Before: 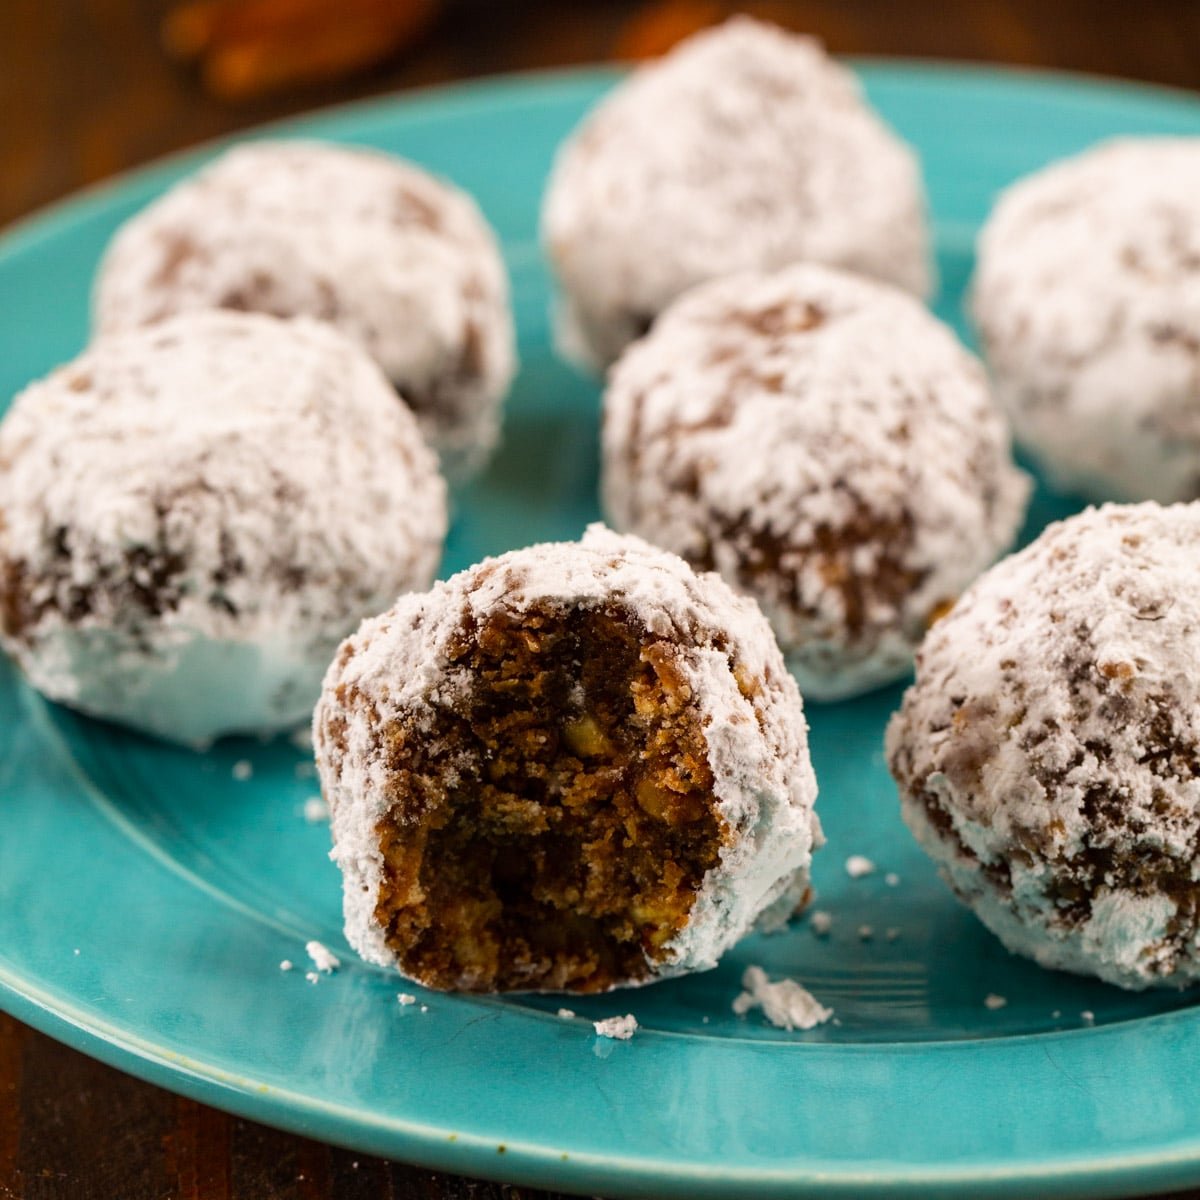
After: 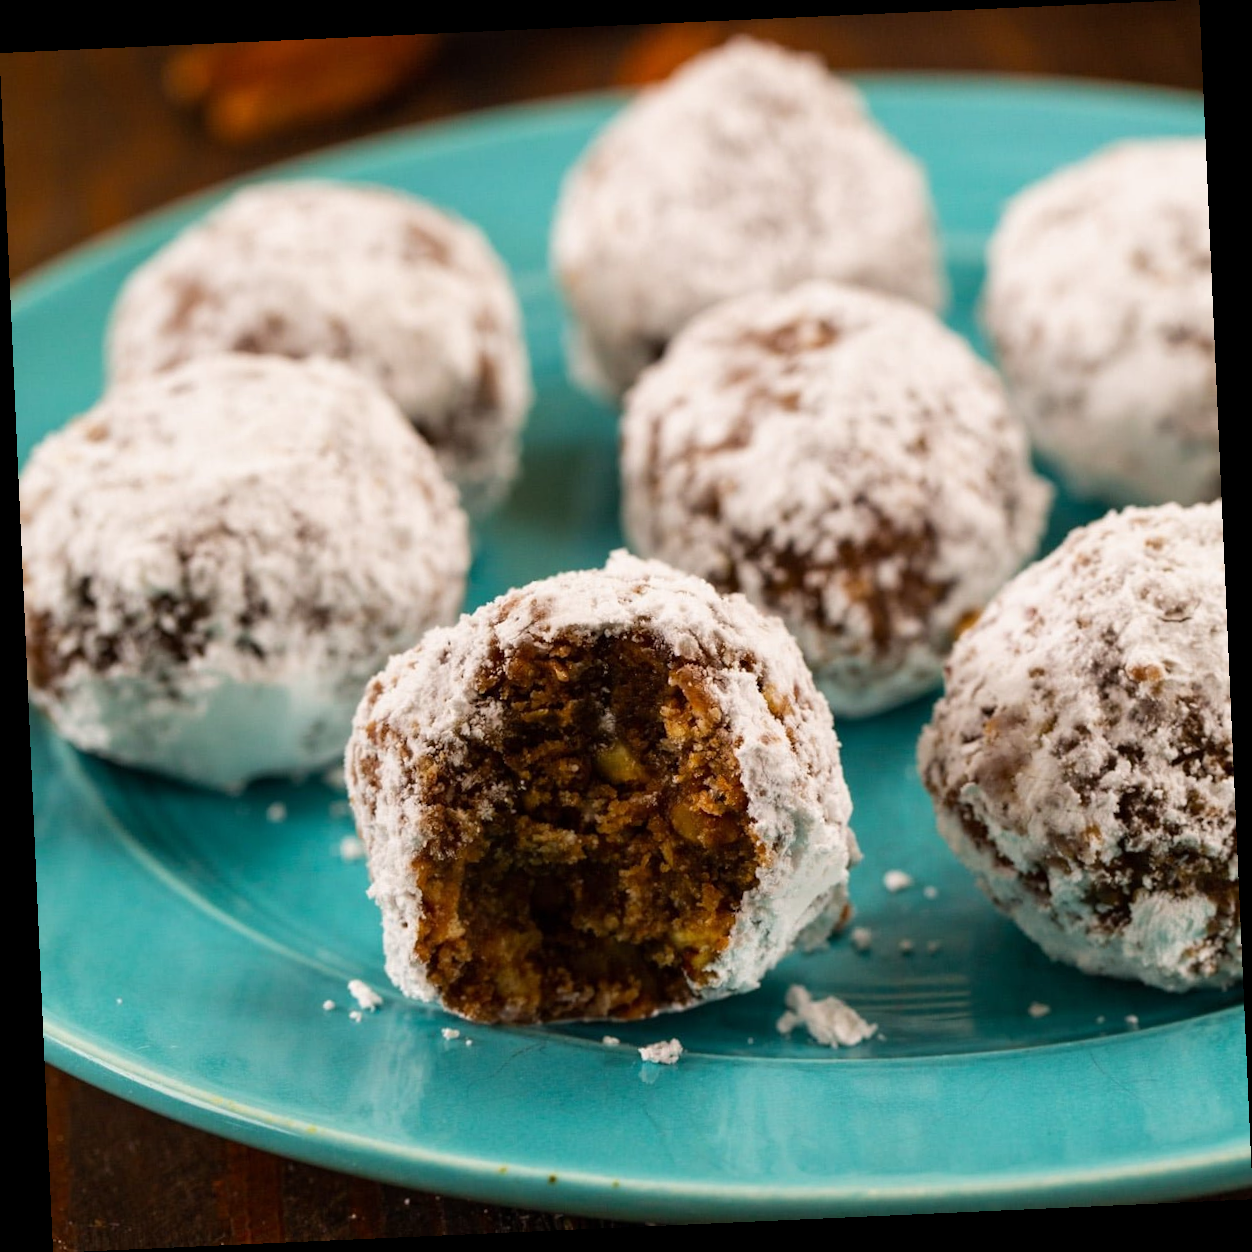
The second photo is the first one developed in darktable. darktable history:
rotate and perspective: rotation -2.56°, automatic cropping off
exposure: exposure -0.041 EV, compensate highlight preservation false
